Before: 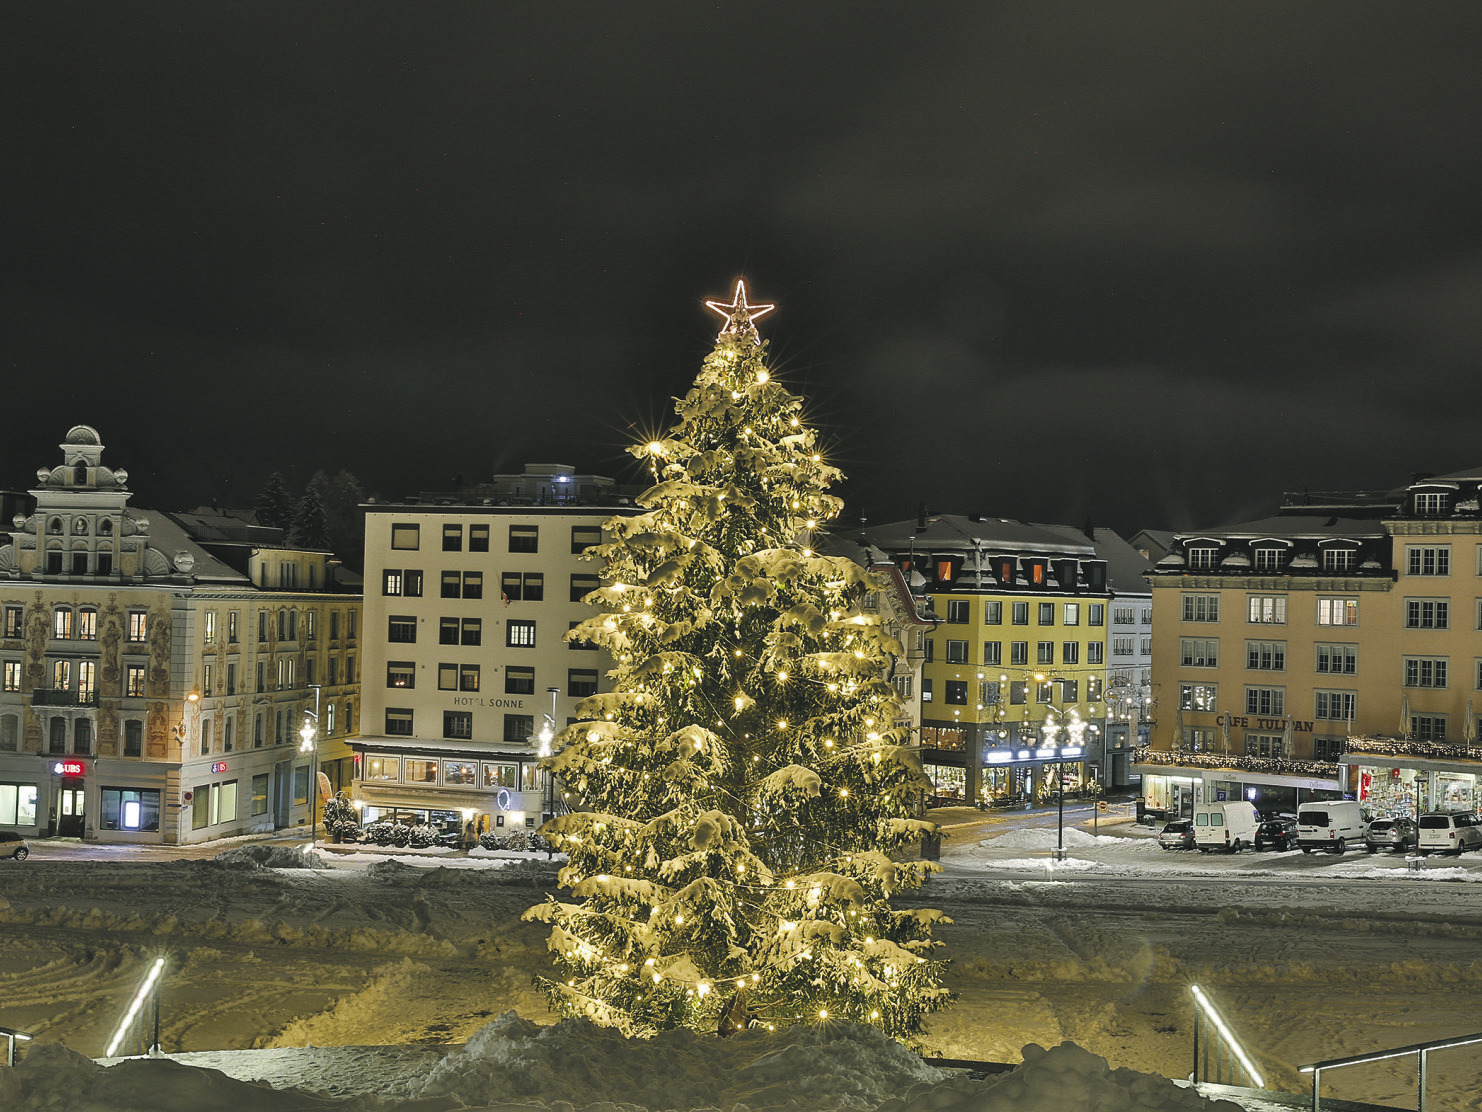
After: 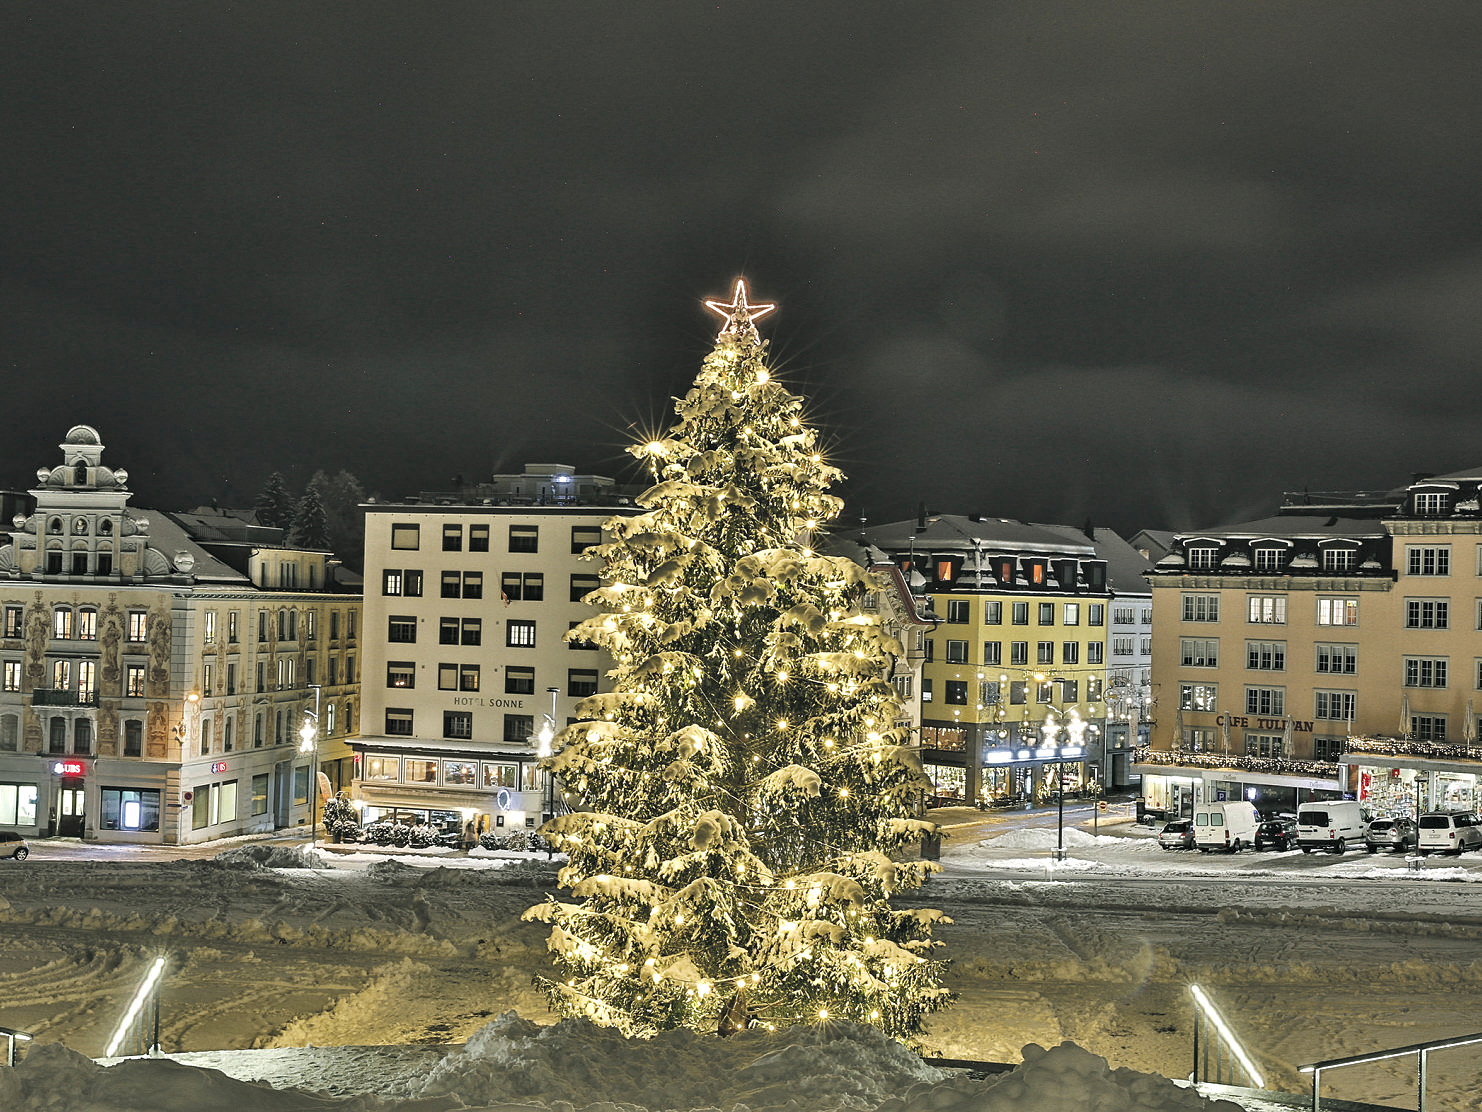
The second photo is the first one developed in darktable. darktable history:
contrast equalizer: y [[0.51, 0.537, 0.559, 0.574, 0.599, 0.618], [0.5 ×6], [0.5 ×6], [0 ×6], [0 ×6]] | blend: blend mode difference, opacity 100%; mask: uniform (no mask)
